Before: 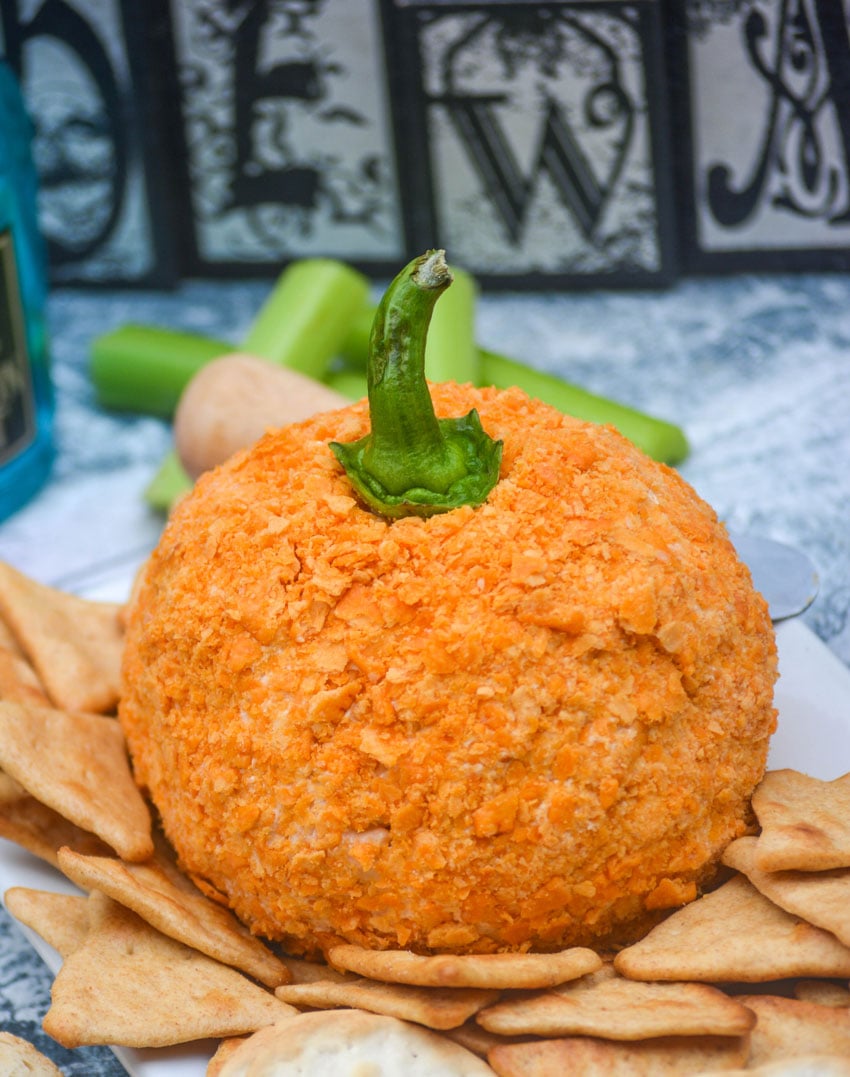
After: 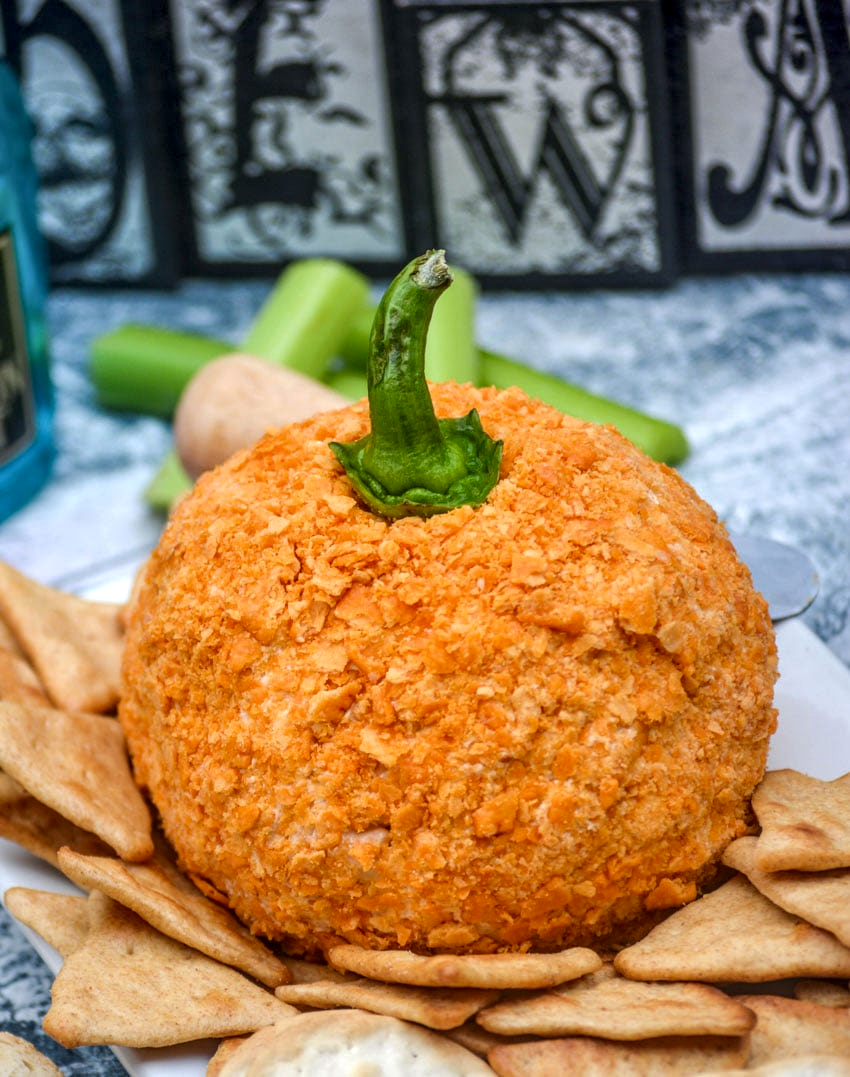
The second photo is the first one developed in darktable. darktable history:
local contrast: detail 150%
shadows and highlights: shadows 8.27, white point adjustment 1.04, highlights -38.6
